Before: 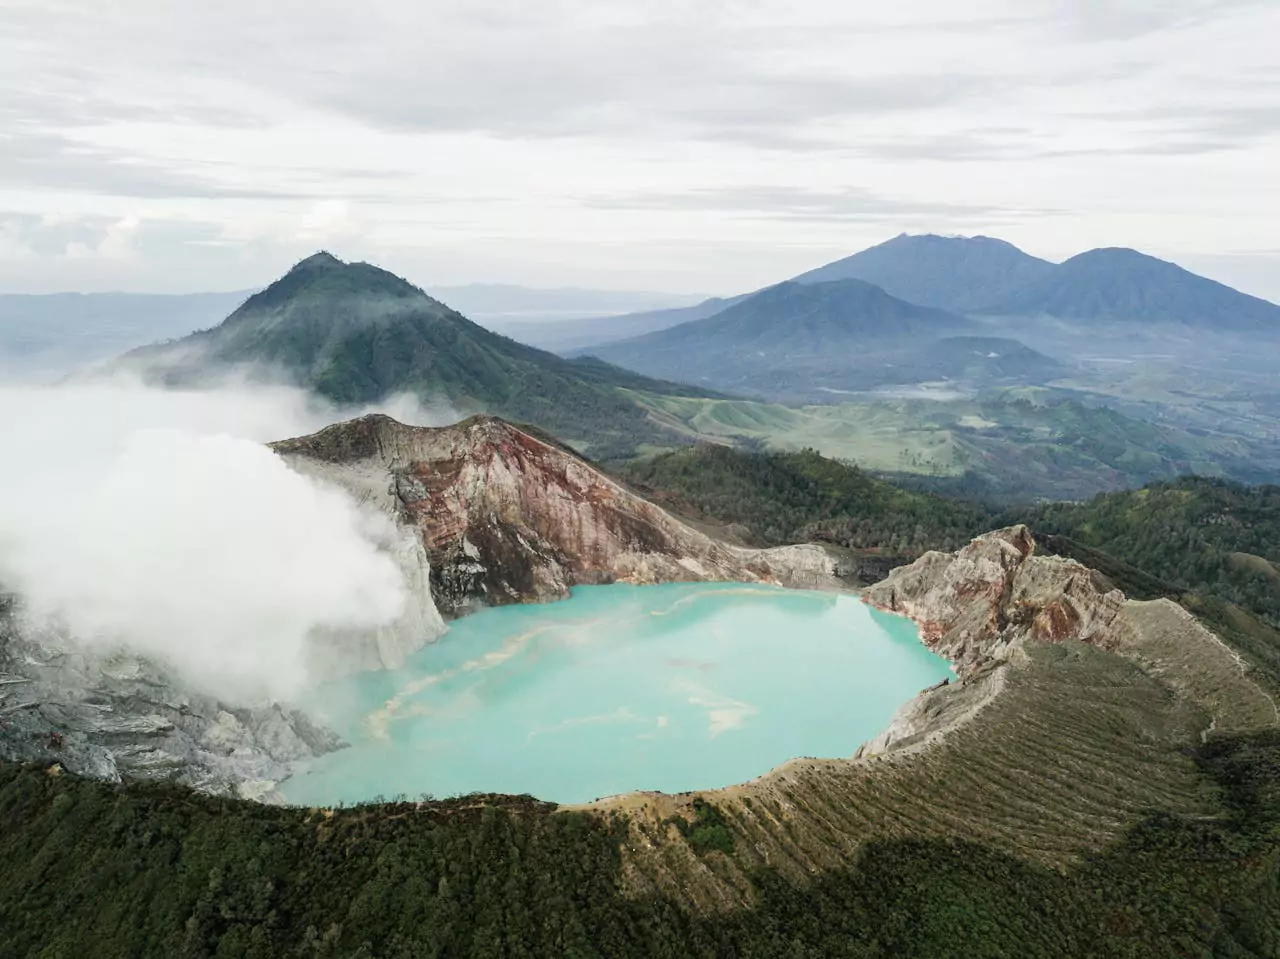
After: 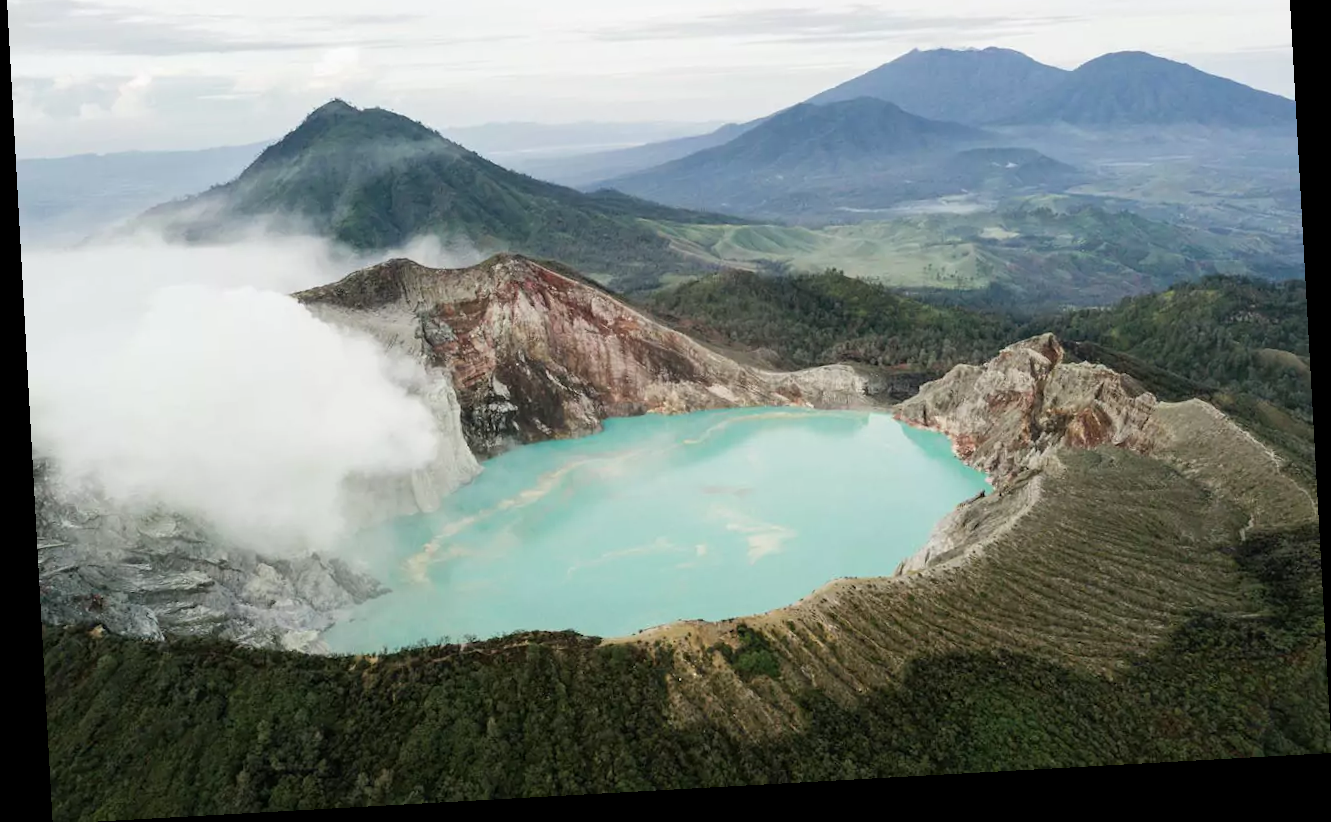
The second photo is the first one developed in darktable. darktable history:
crop and rotate: top 19.998%
rotate and perspective: rotation -3.18°, automatic cropping off
